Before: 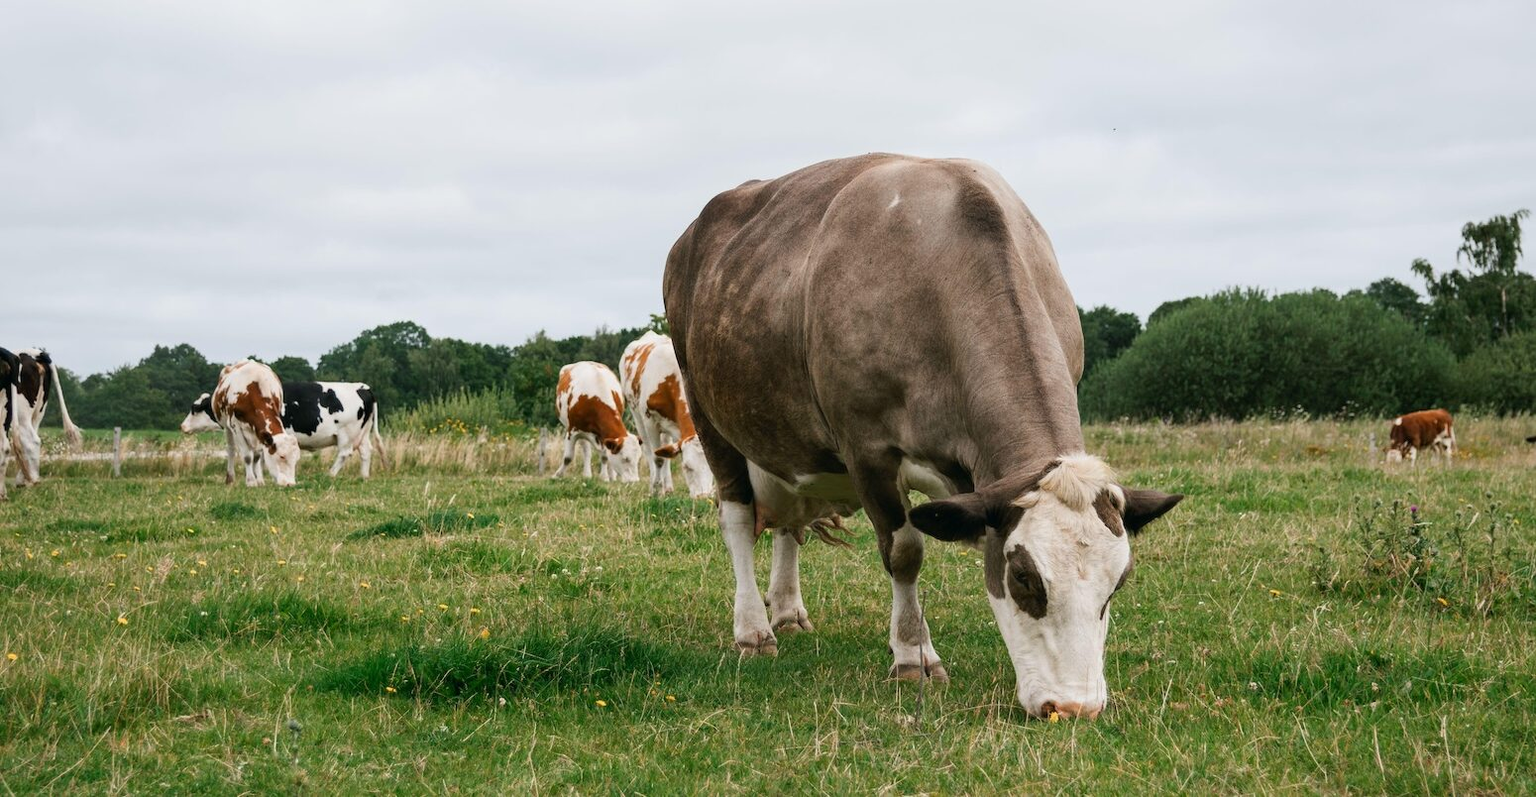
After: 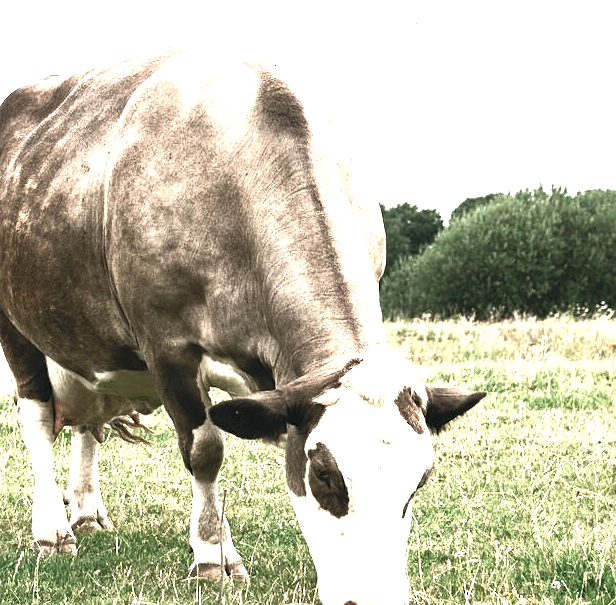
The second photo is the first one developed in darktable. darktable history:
crop: left 45.721%, top 13.393%, right 14.118%, bottom 10.01%
contrast brightness saturation: contrast 0.57, brightness 0.57, saturation -0.34
white balance: red 1.029, blue 0.92
local contrast: mode bilateral grid, contrast 100, coarseness 100, detail 91%, midtone range 0.2
levels: levels [0, 0.394, 0.787]
sharpen: amount 0.2
